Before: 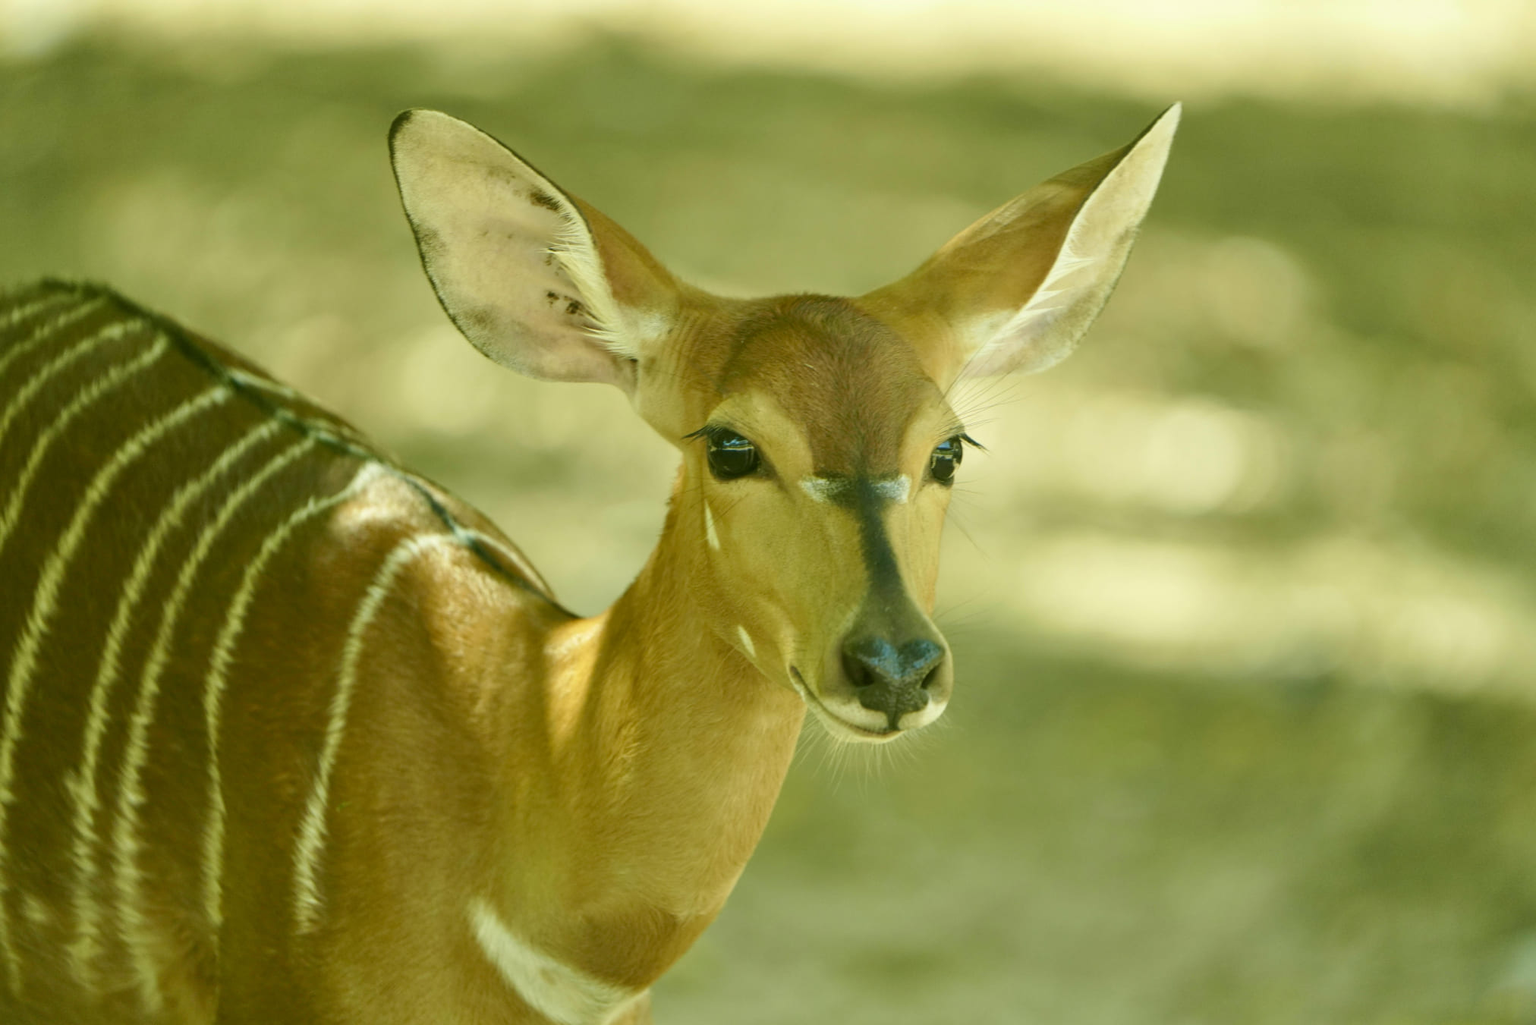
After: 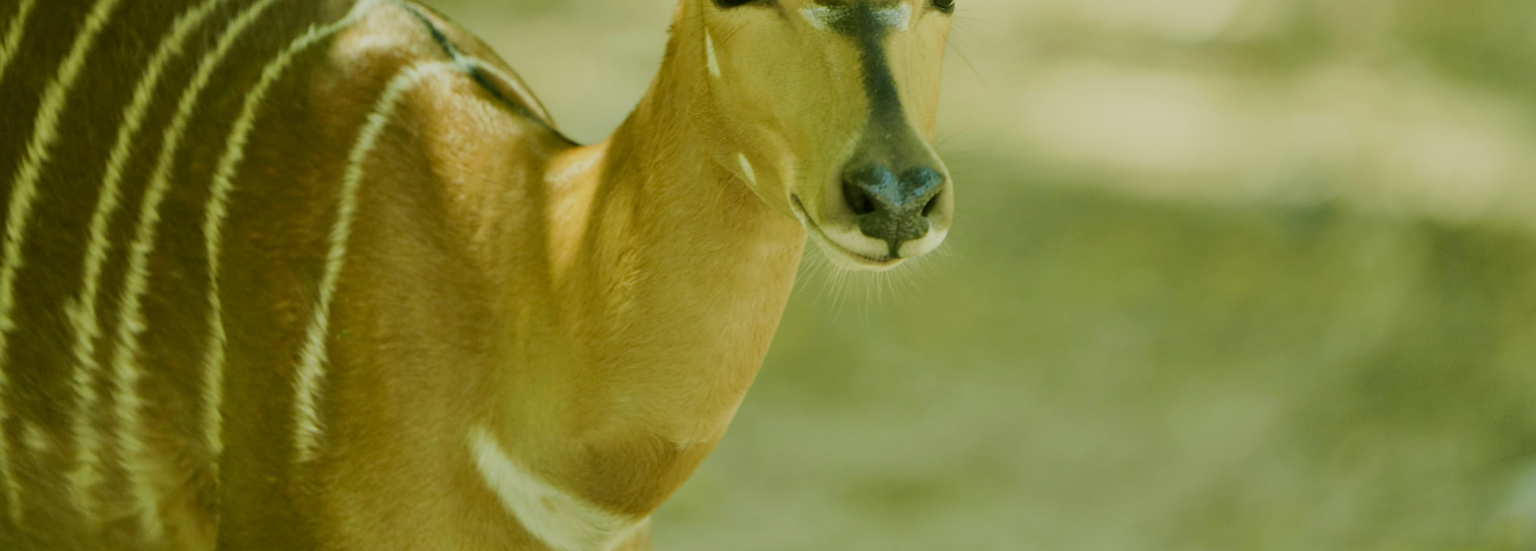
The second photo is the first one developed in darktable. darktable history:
filmic rgb: black relative exposure -6.98 EV, white relative exposure 5.63 EV, hardness 2.86
crop and rotate: top 46.237%
